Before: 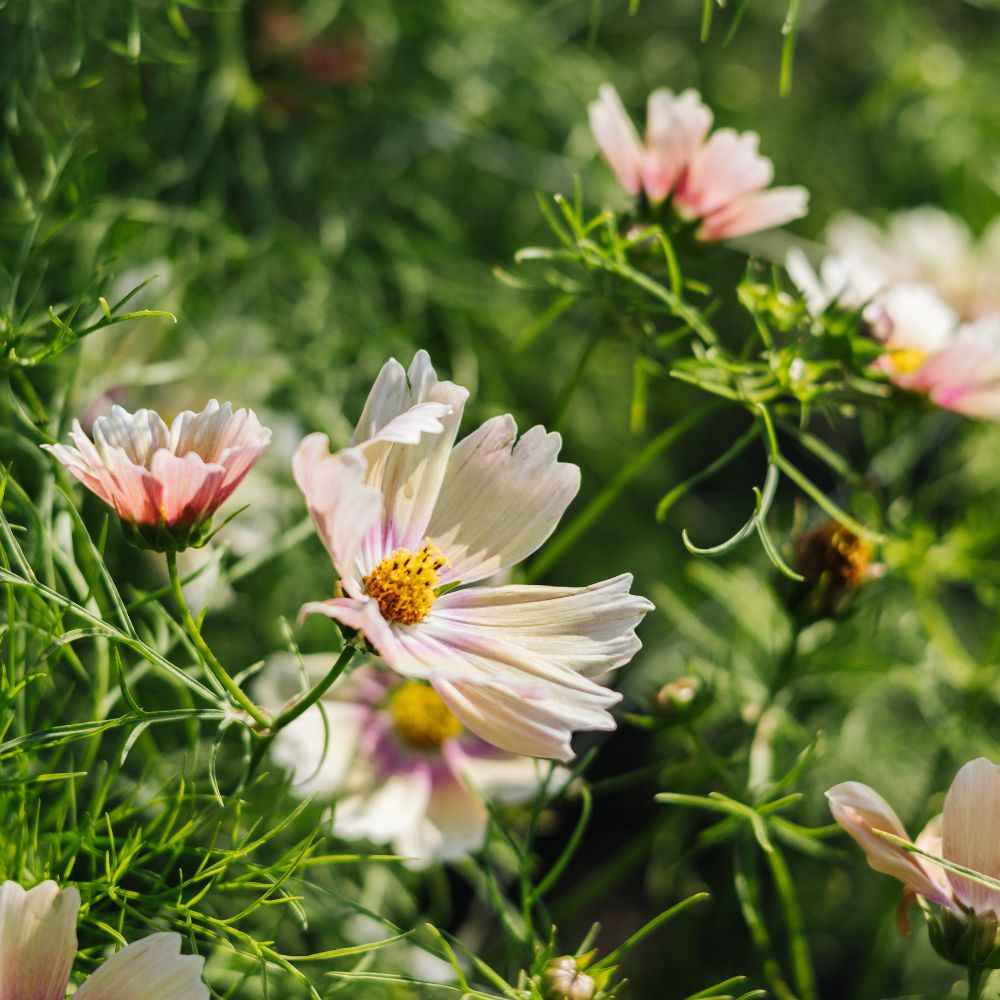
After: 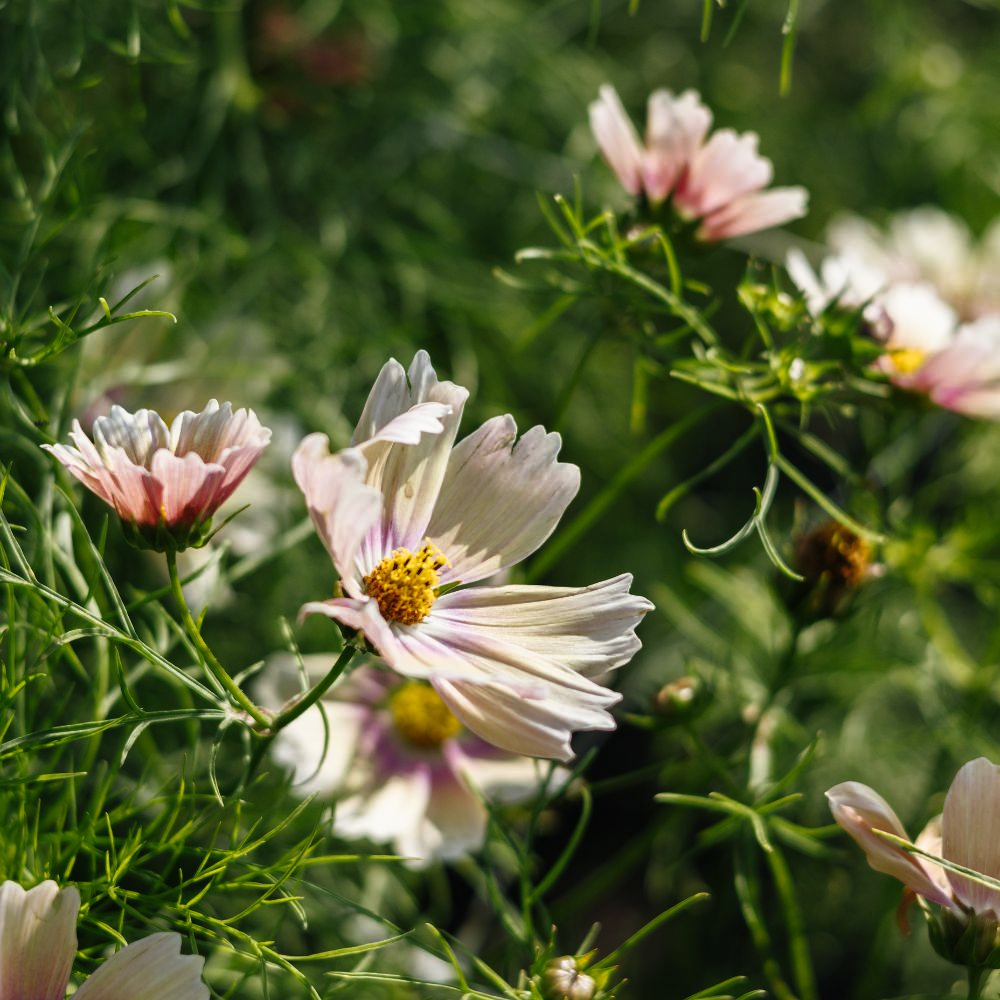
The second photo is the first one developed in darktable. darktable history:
rgb curve: curves: ch0 [(0, 0) (0.415, 0.237) (1, 1)]
base curve: curves: ch0 [(0, 0) (0.666, 0.806) (1, 1)]
